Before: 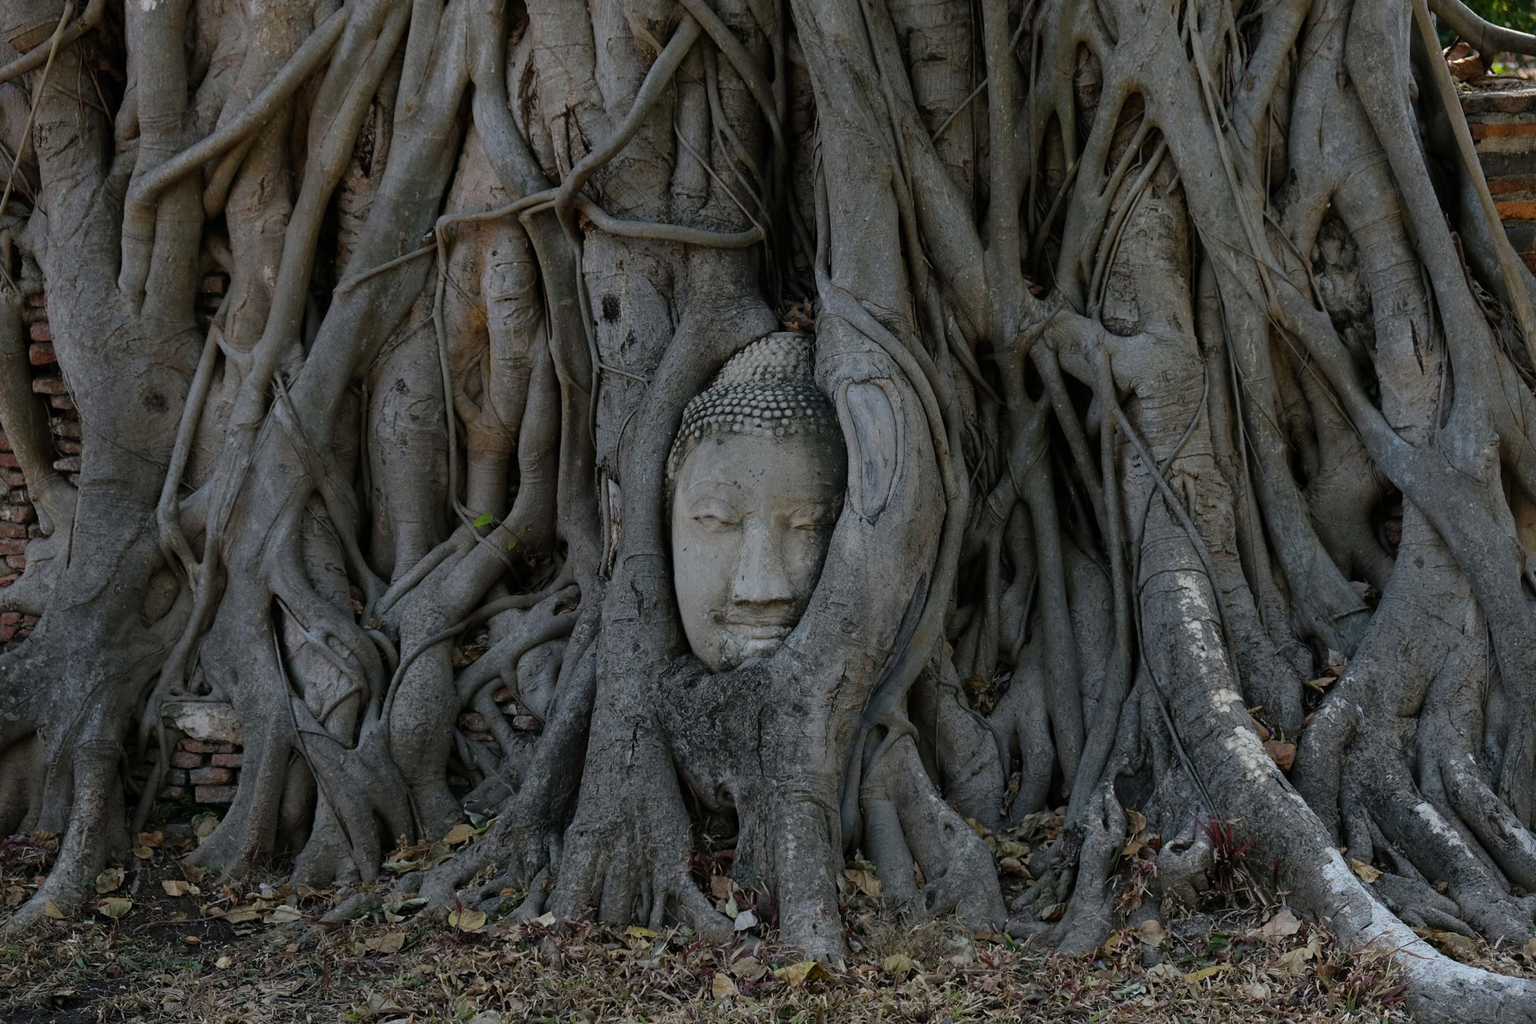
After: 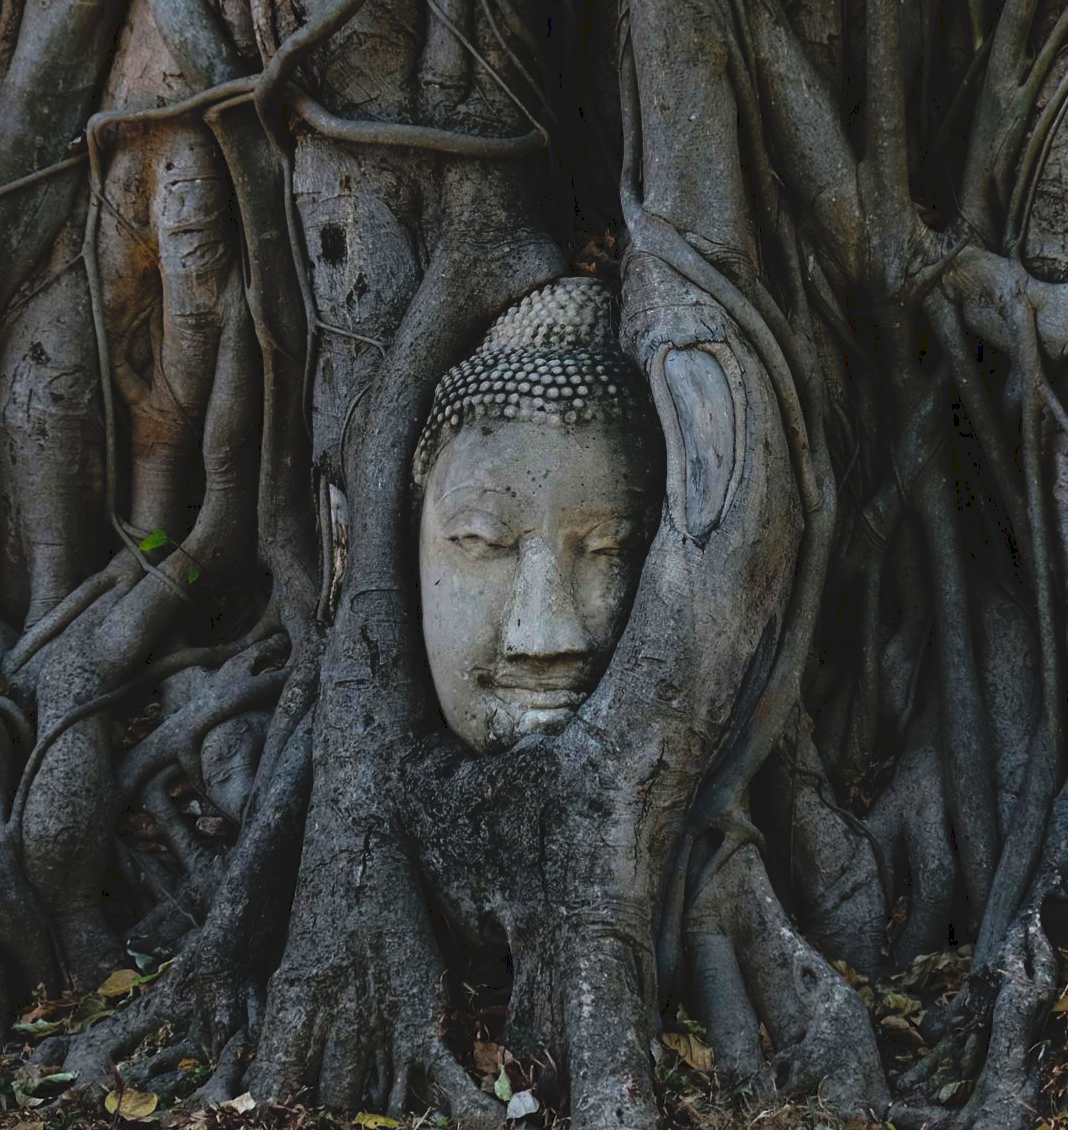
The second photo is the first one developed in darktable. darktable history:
exposure: exposure 0.081 EV, compensate highlight preservation false
crop and rotate: angle 0.02°, left 24.353%, top 13.219%, right 26.156%, bottom 8.224%
color zones: curves: ch0 [(0, 0.5) (0.143, 0.5) (0.286, 0.5) (0.429, 0.5) (0.571, 0.5) (0.714, 0.476) (0.857, 0.5) (1, 0.5)]; ch2 [(0, 0.5) (0.143, 0.5) (0.286, 0.5) (0.429, 0.5) (0.571, 0.5) (0.714, 0.487) (0.857, 0.5) (1, 0.5)]
tone curve: curves: ch0 [(0, 0) (0.003, 0.082) (0.011, 0.082) (0.025, 0.088) (0.044, 0.088) (0.069, 0.093) (0.1, 0.101) (0.136, 0.109) (0.177, 0.129) (0.224, 0.155) (0.277, 0.214) (0.335, 0.289) (0.399, 0.378) (0.468, 0.476) (0.543, 0.589) (0.623, 0.713) (0.709, 0.826) (0.801, 0.908) (0.898, 0.98) (1, 1)], preserve colors none
